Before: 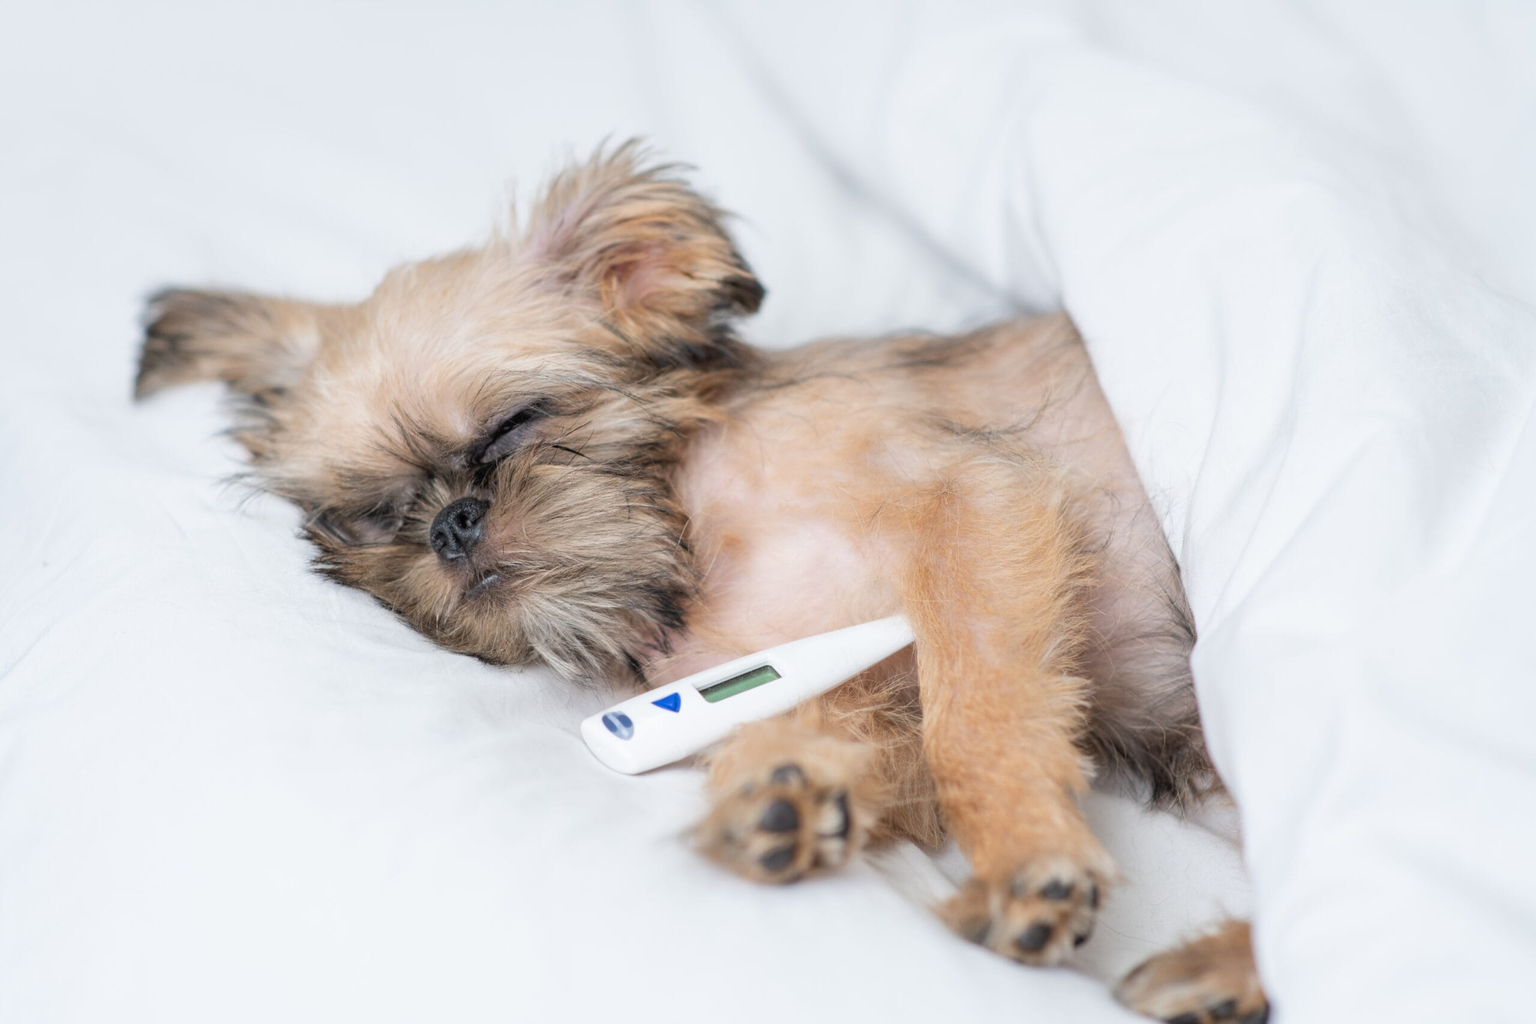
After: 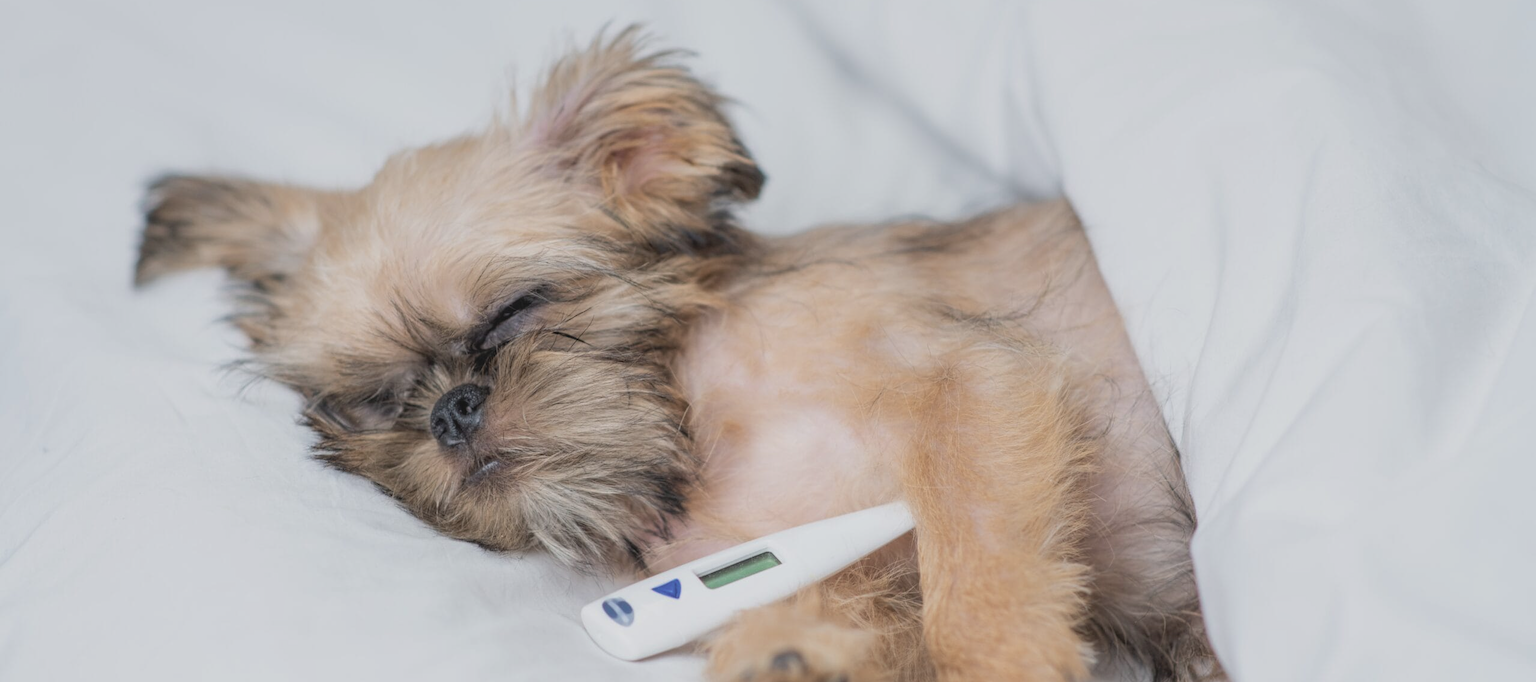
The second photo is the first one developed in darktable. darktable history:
local contrast: on, module defaults
crop: top 11.166%, bottom 22.168%
velvia: strength 45%
contrast brightness saturation: contrast -0.26, saturation -0.43
